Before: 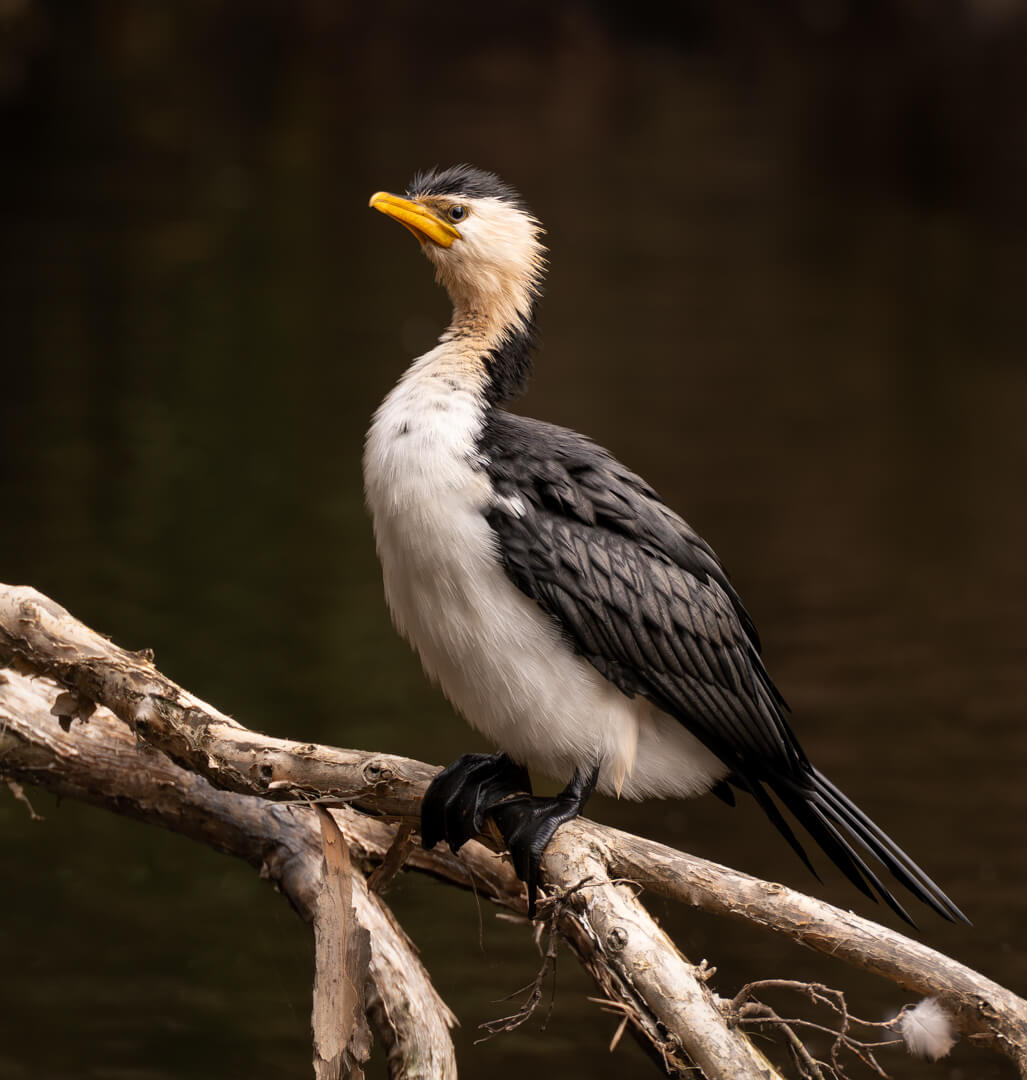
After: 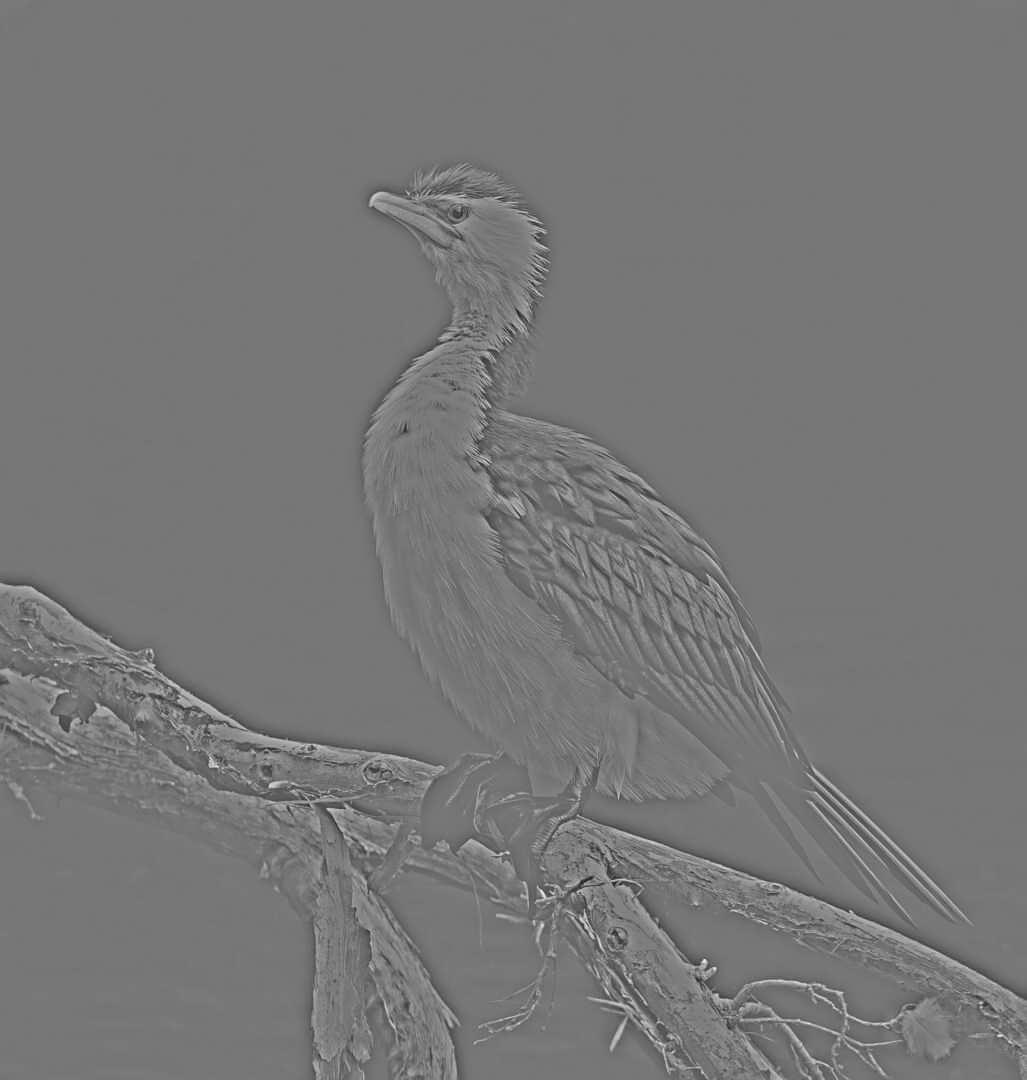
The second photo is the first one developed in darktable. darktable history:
lowpass: radius 0.1, contrast 0.85, saturation 1.1, unbound 0
highpass: sharpness 25.84%, contrast boost 14.94%
sharpen: on, module defaults
contrast brightness saturation: saturation -0.05
